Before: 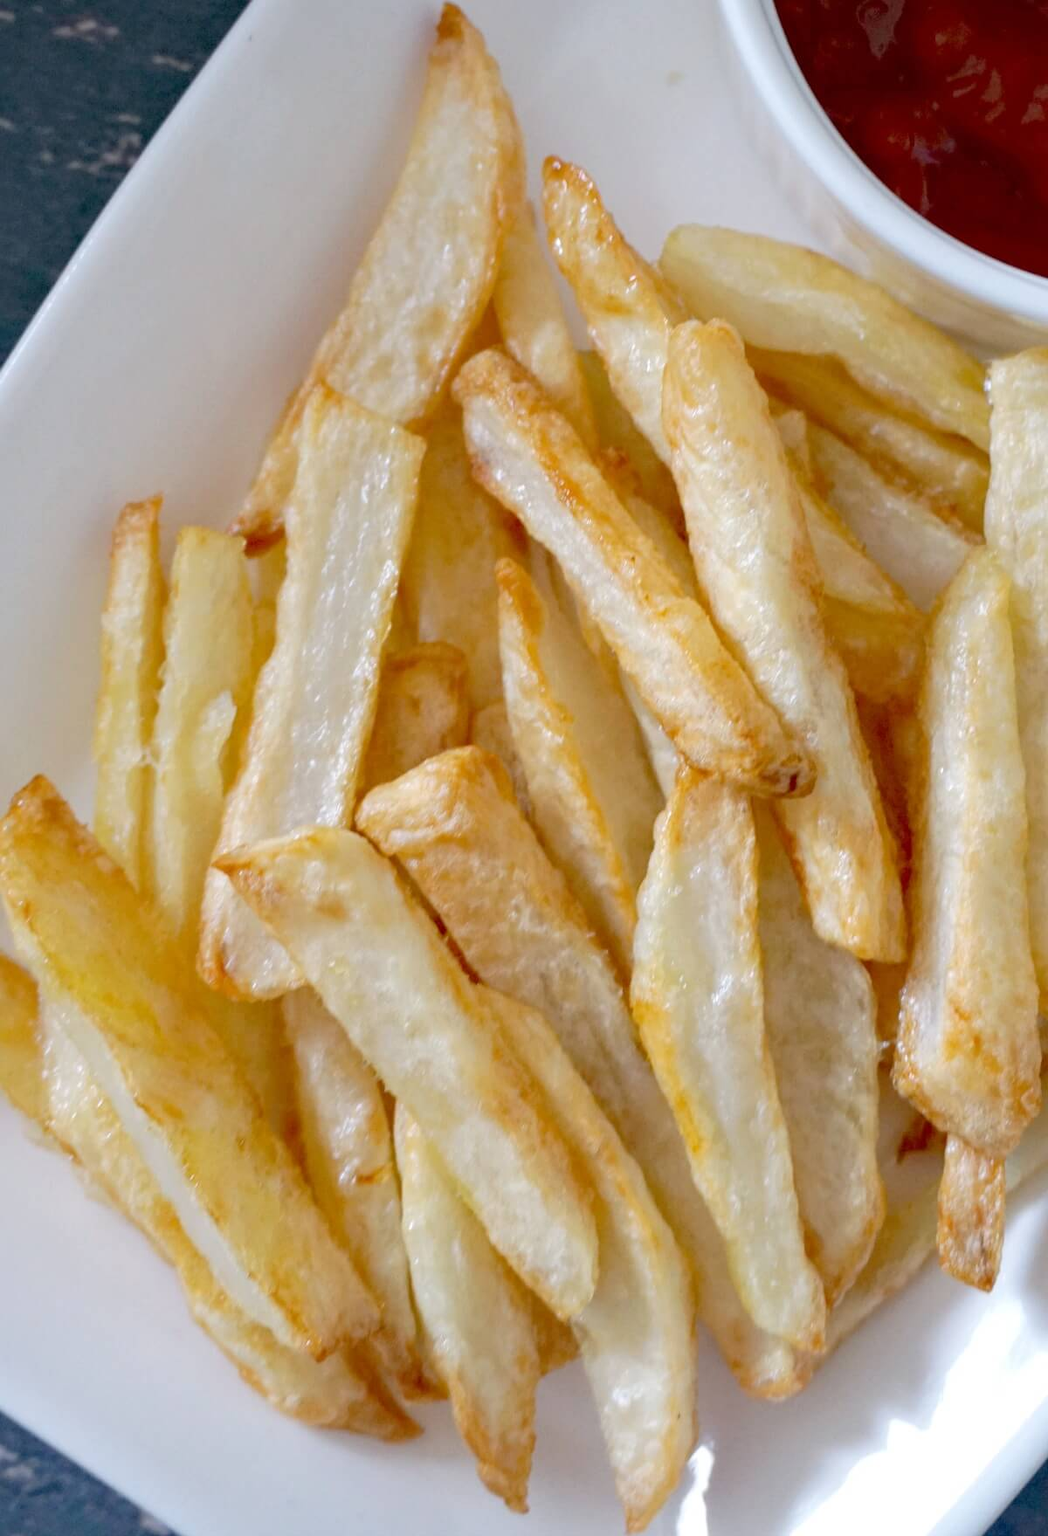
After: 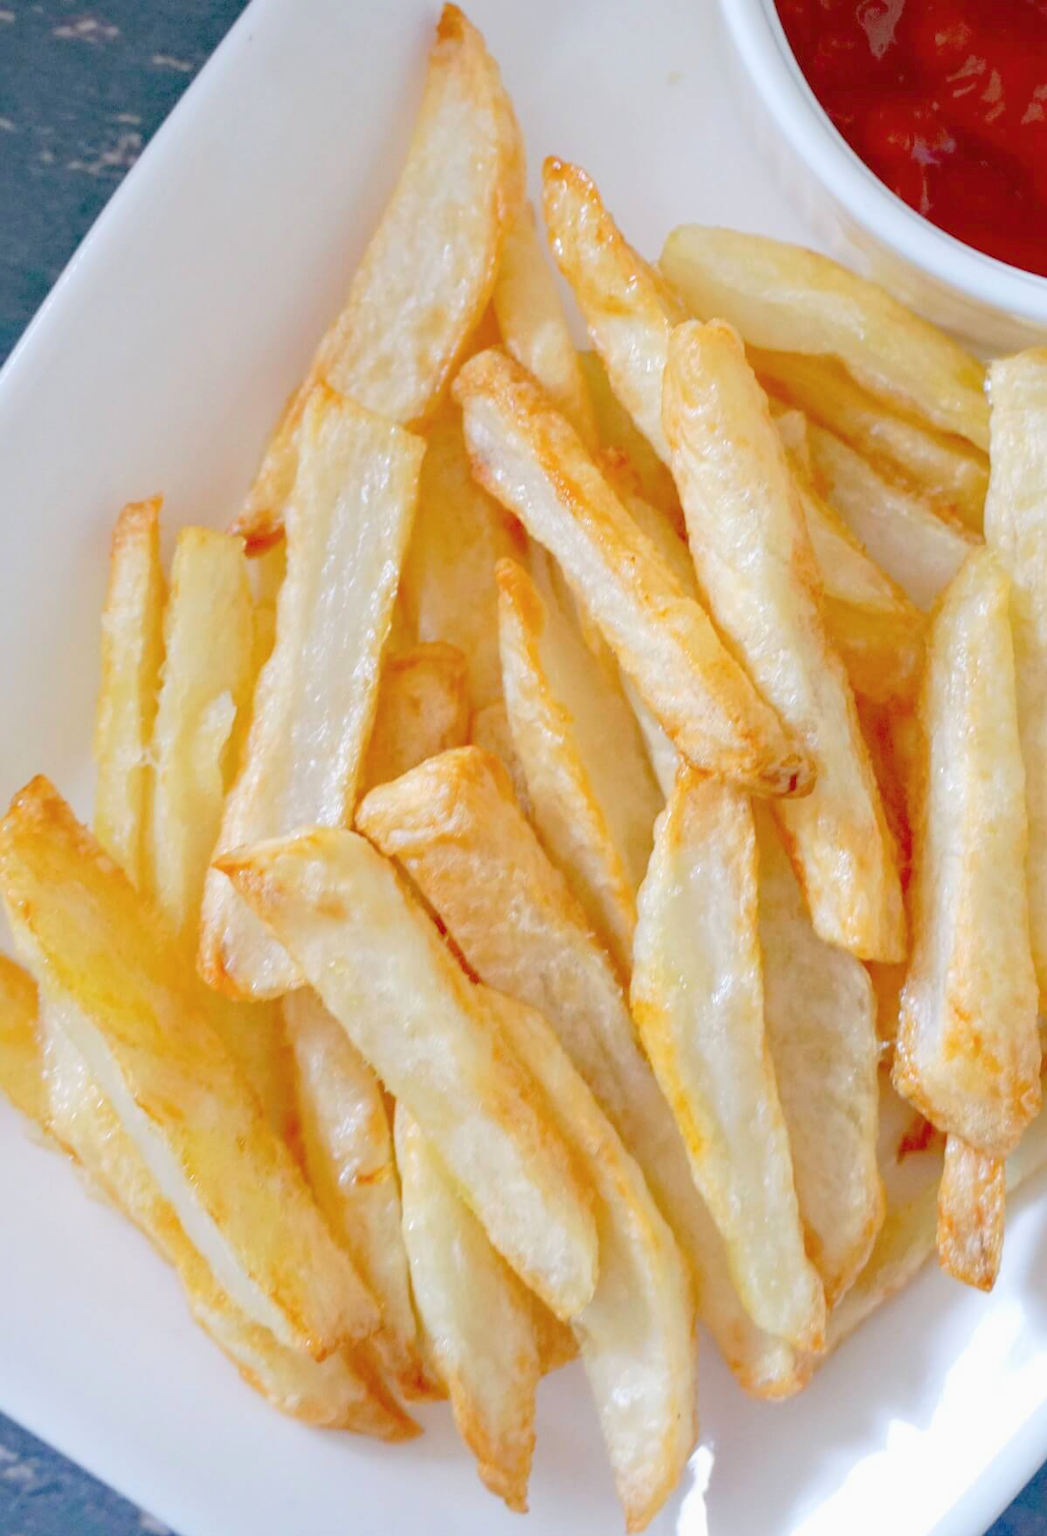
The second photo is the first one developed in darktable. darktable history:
exposure: black level correction 0, exposure 1 EV, compensate exposure bias true, compensate highlight preservation false
color balance rgb: contrast -30%
